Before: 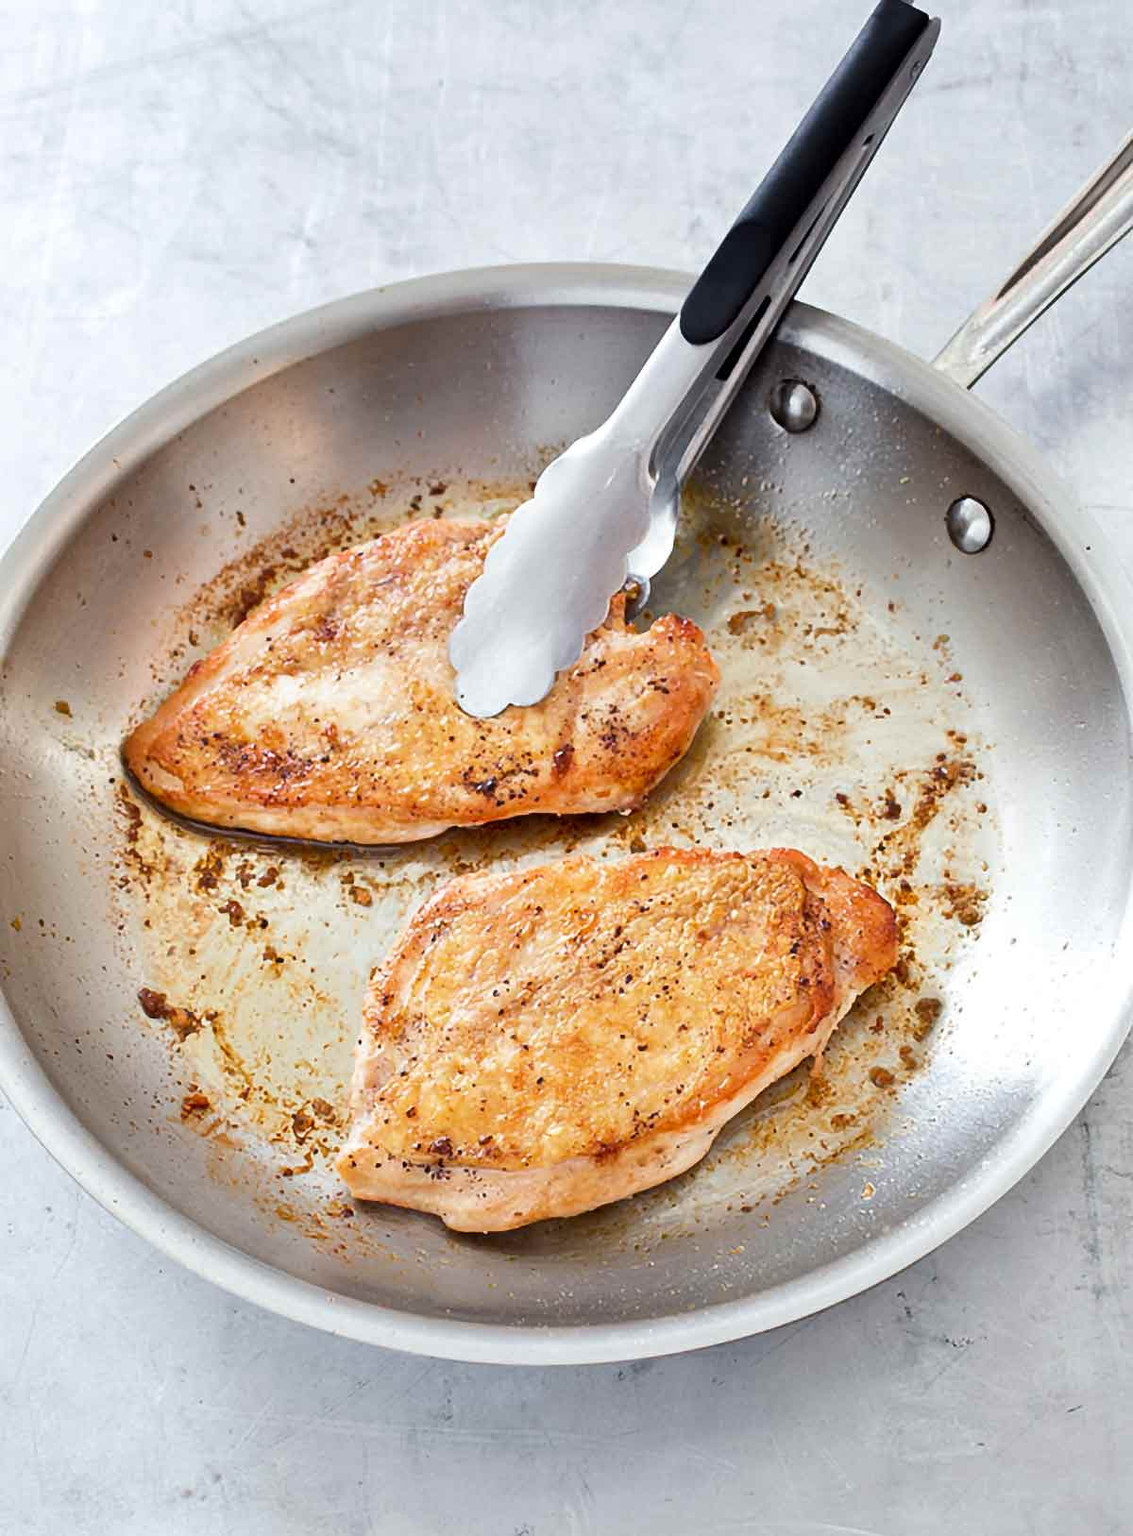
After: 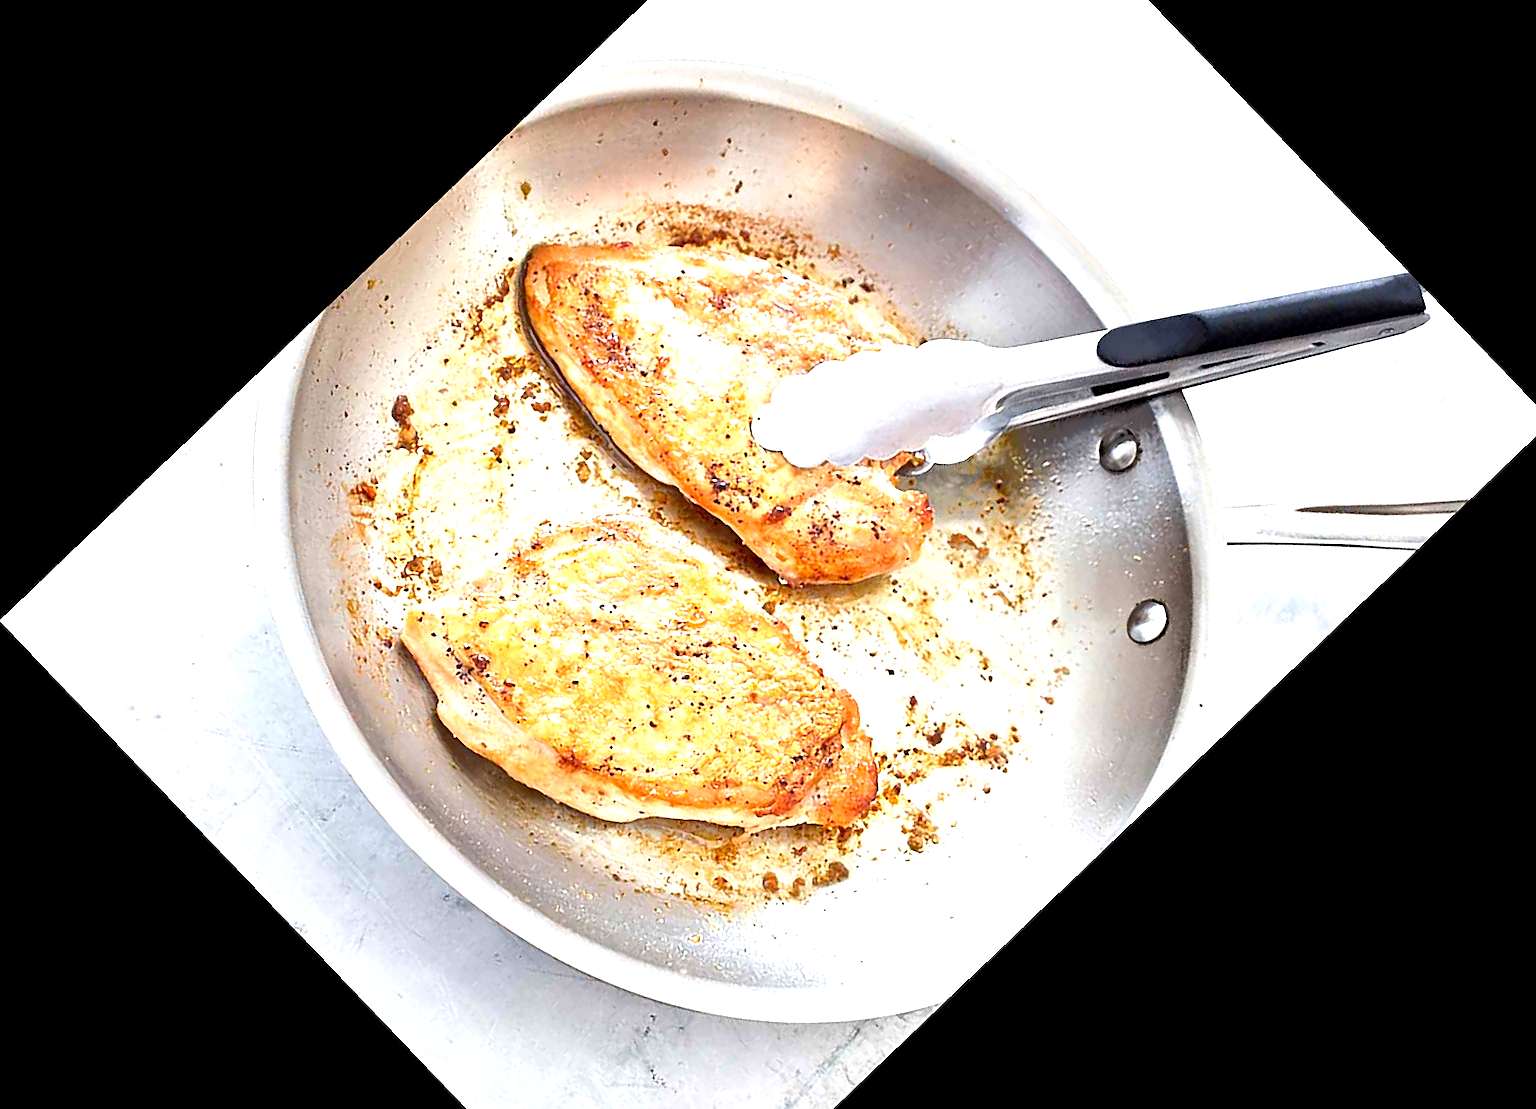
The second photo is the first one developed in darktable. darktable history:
tone equalizer: -8 EV -0.528 EV, -7 EV -0.319 EV, -6 EV -0.083 EV, -5 EV 0.413 EV, -4 EV 0.985 EV, -3 EV 0.791 EV, -2 EV -0.01 EV, -1 EV 0.14 EV, +0 EV -0.012 EV, smoothing 1
sharpen: on, module defaults
exposure: black level correction 0.001, exposure 1.05 EV, compensate exposure bias true, compensate highlight preservation false
crop and rotate: angle -46.26°, top 16.234%, right 0.912%, bottom 11.704%
